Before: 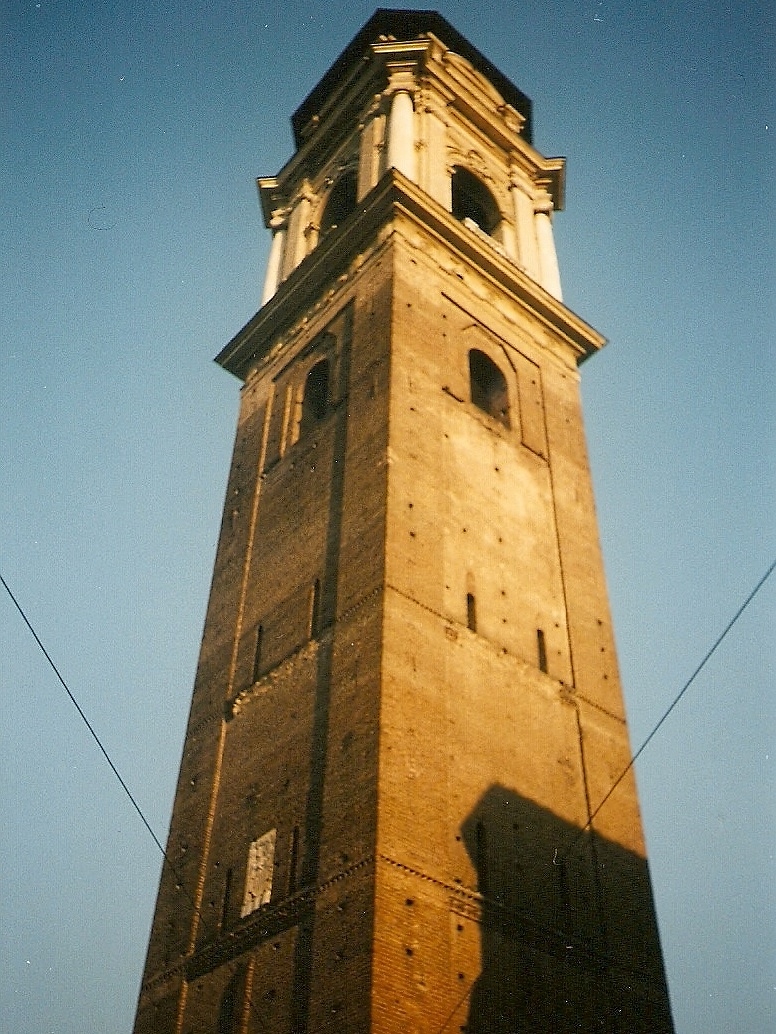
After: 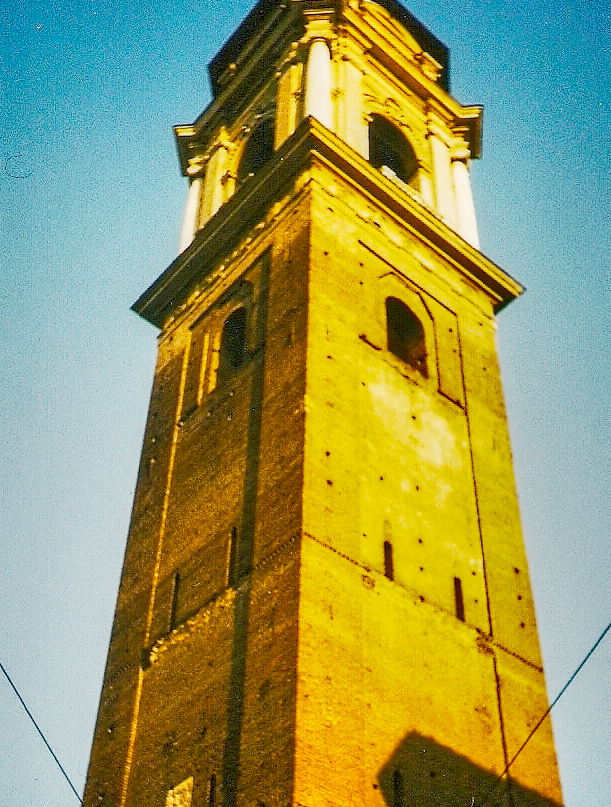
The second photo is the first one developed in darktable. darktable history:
exposure: exposure 0.781 EV, compensate highlight preservation false
local contrast: detail 130%
shadows and highlights: white point adjustment -3.64, highlights -63.34, highlights color adjustment 42%, soften with gaussian
crop and rotate: left 10.77%, top 5.1%, right 10.41%, bottom 16.76%
base curve: curves: ch0 [(0, 0) (0.088, 0.125) (0.176, 0.251) (0.354, 0.501) (0.613, 0.749) (1, 0.877)], preserve colors none
color balance rgb: linear chroma grading › global chroma 15%, perceptual saturation grading › global saturation 30%
